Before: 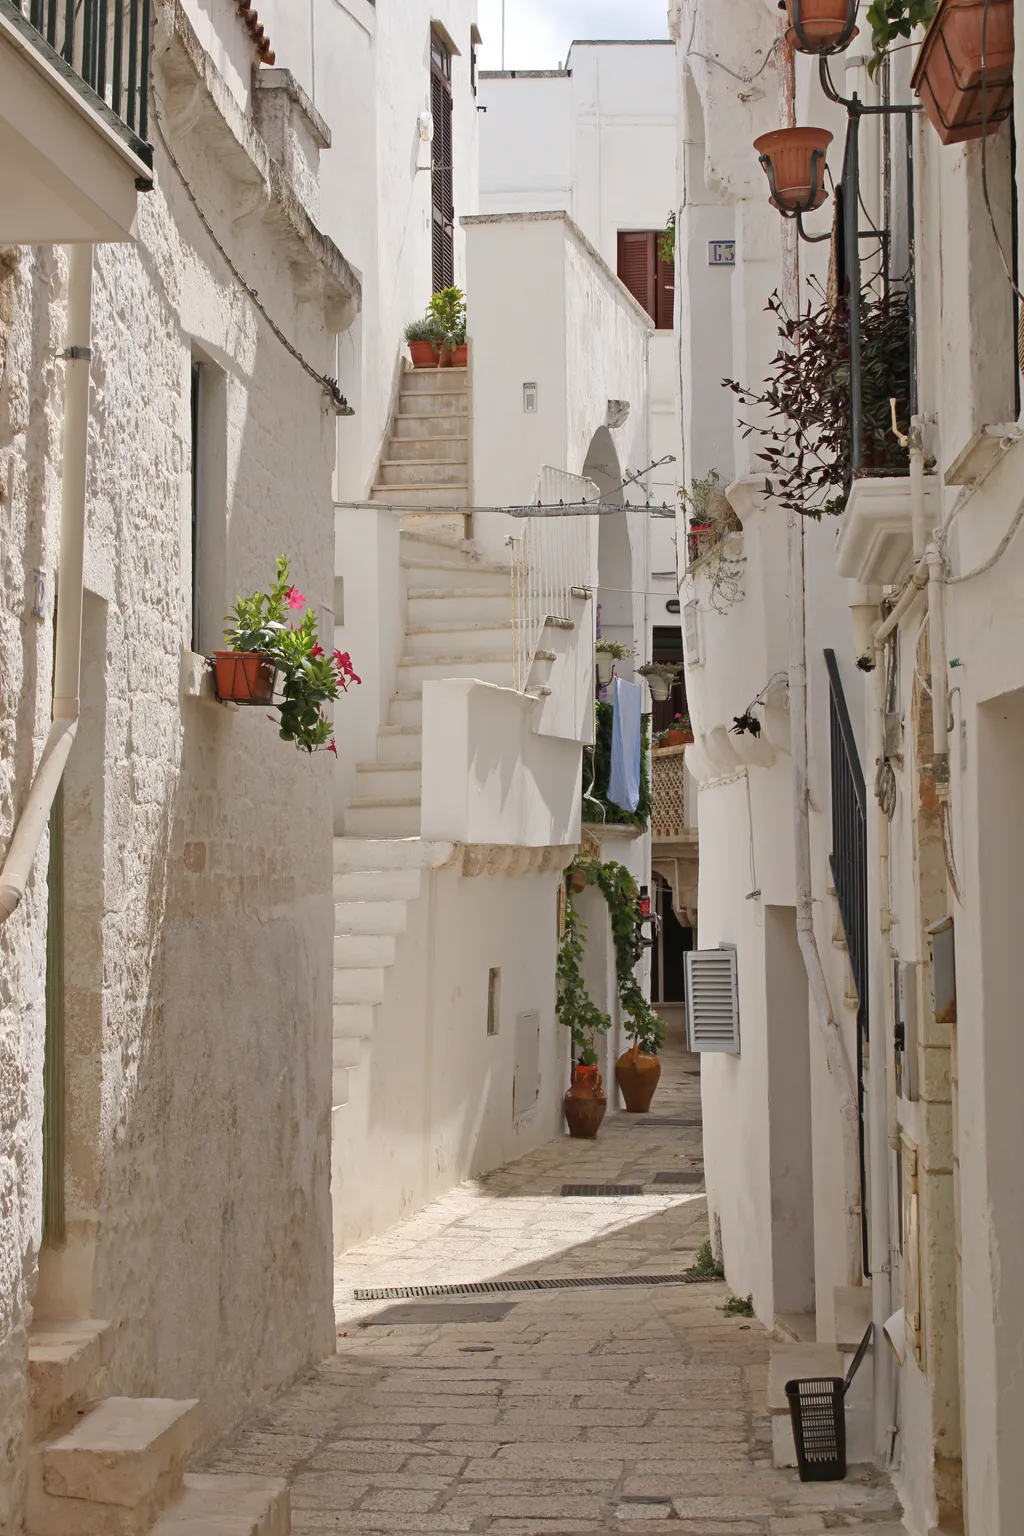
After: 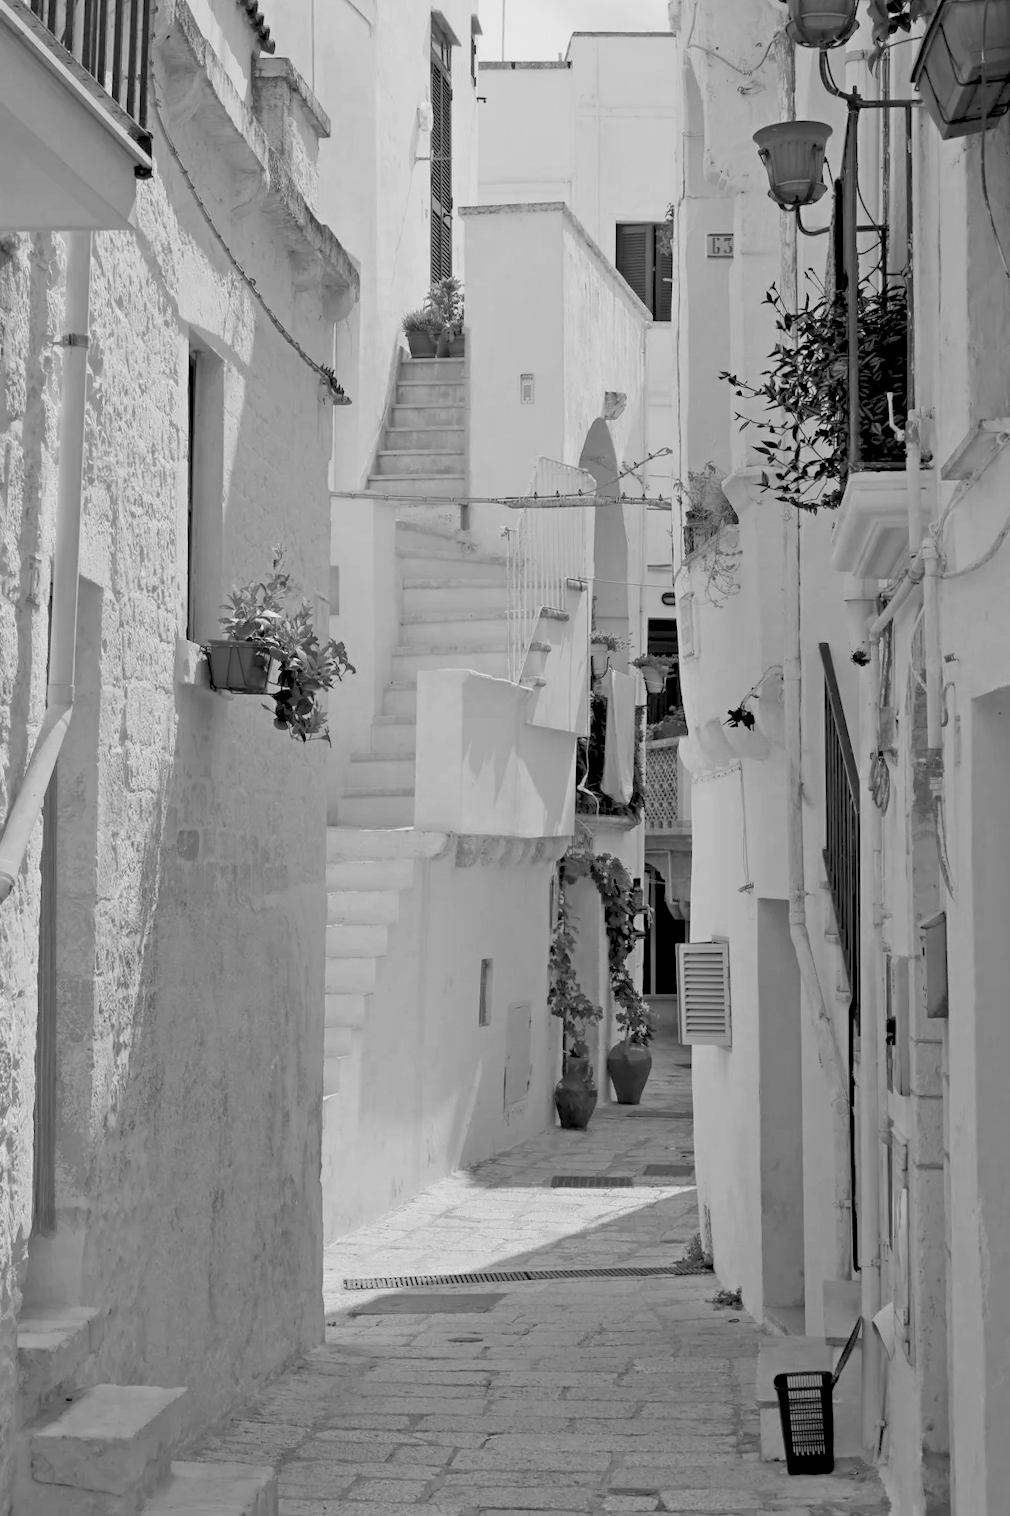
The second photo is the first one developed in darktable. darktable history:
rgb levels: preserve colors sum RGB, levels [[0.038, 0.433, 0.934], [0, 0.5, 1], [0, 0.5, 1]]
crop and rotate: angle -0.5°
tone equalizer: on, module defaults
monochrome: a -6.99, b 35.61, size 1.4
color zones: curves: ch0 [(0, 0.5) (0.125, 0.4) (0.25, 0.5) (0.375, 0.4) (0.5, 0.4) (0.625, 0.6) (0.75, 0.6) (0.875, 0.5)]; ch1 [(0, 0.4) (0.125, 0.5) (0.25, 0.4) (0.375, 0.4) (0.5, 0.4) (0.625, 0.4) (0.75, 0.5) (0.875, 0.4)]; ch2 [(0, 0.6) (0.125, 0.5) (0.25, 0.5) (0.375, 0.6) (0.5, 0.6) (0.625, 0.5) (0.75, 0.5) (0.875, 0.5)]
